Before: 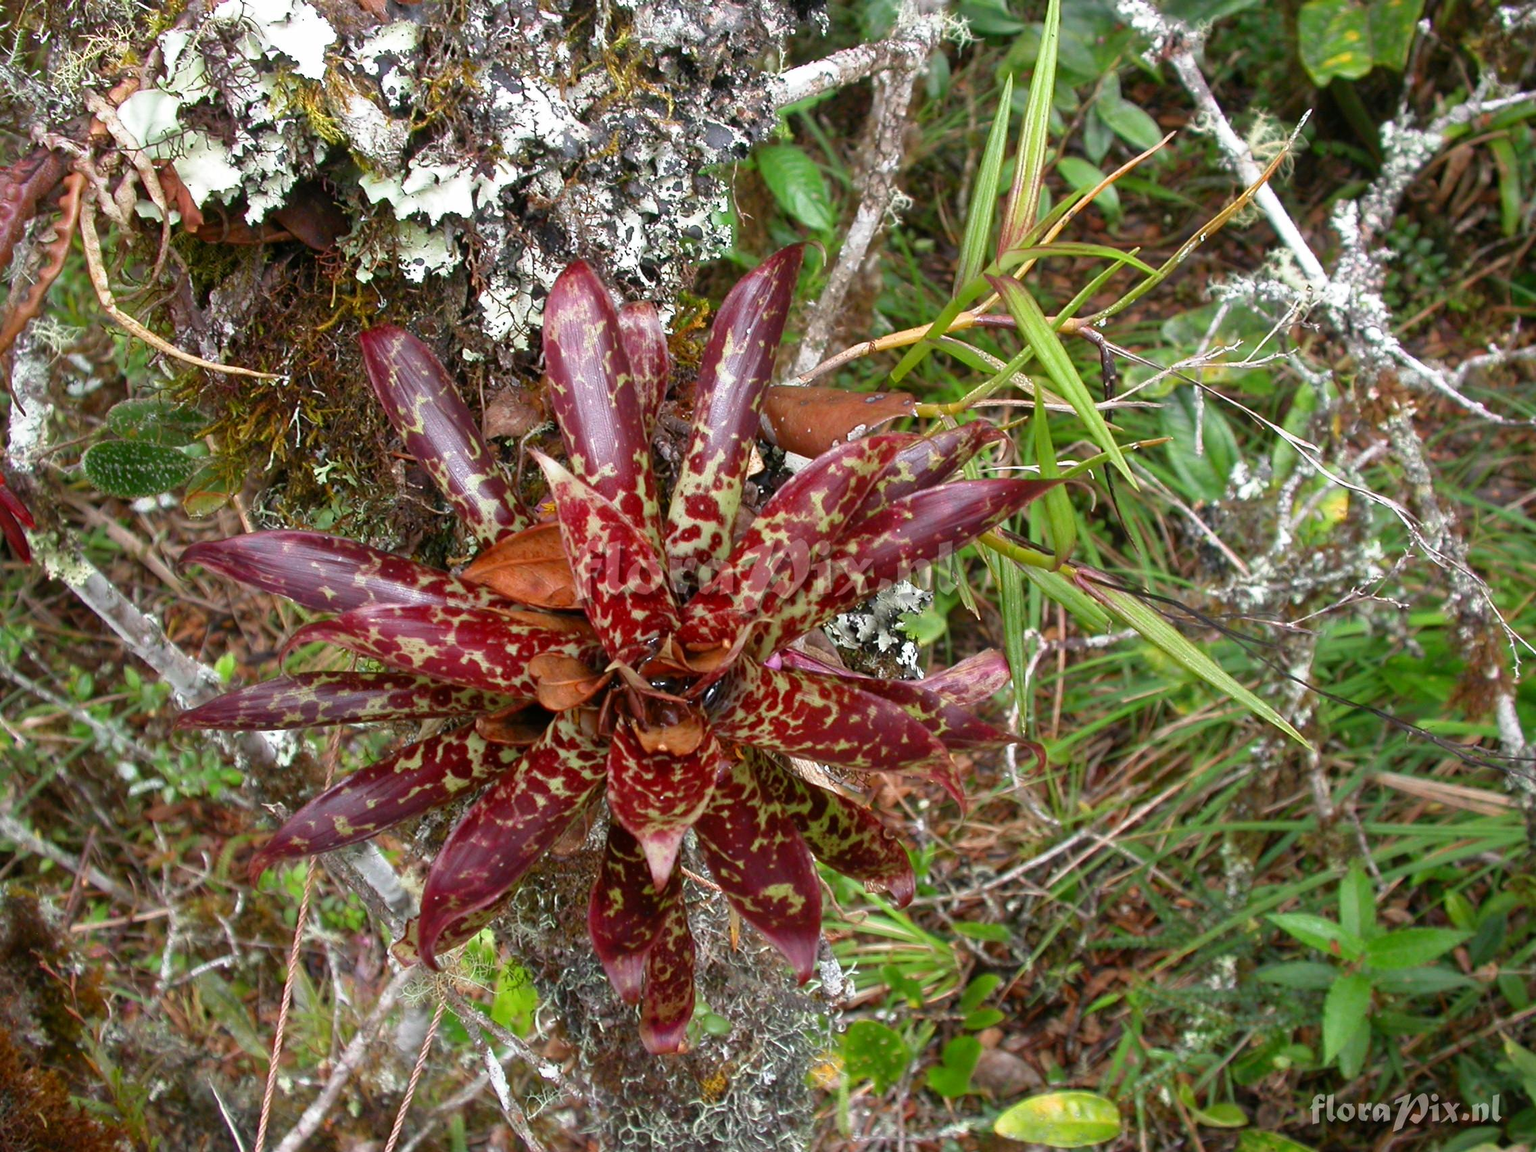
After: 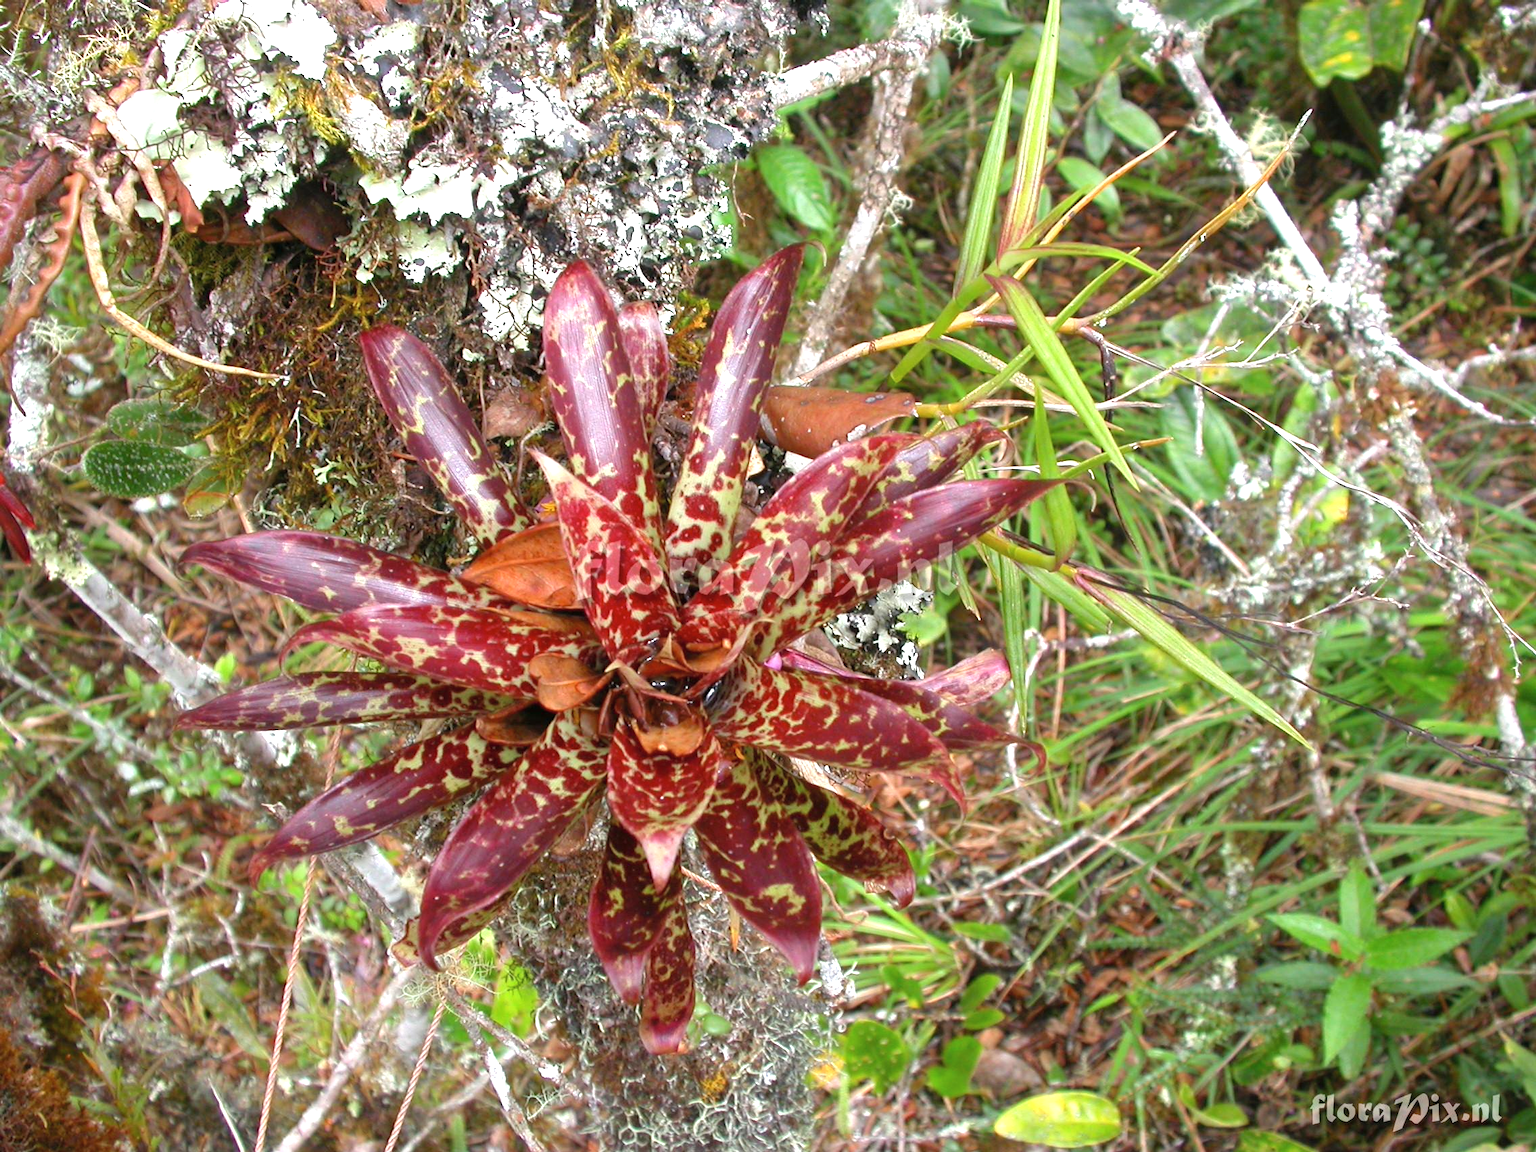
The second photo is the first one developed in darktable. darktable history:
contrast brightness saturation: contrast 0.053, brightness 0.07, saturation 0.008
exposure: exposure 0.606 EV, compensate highlight preservation false
